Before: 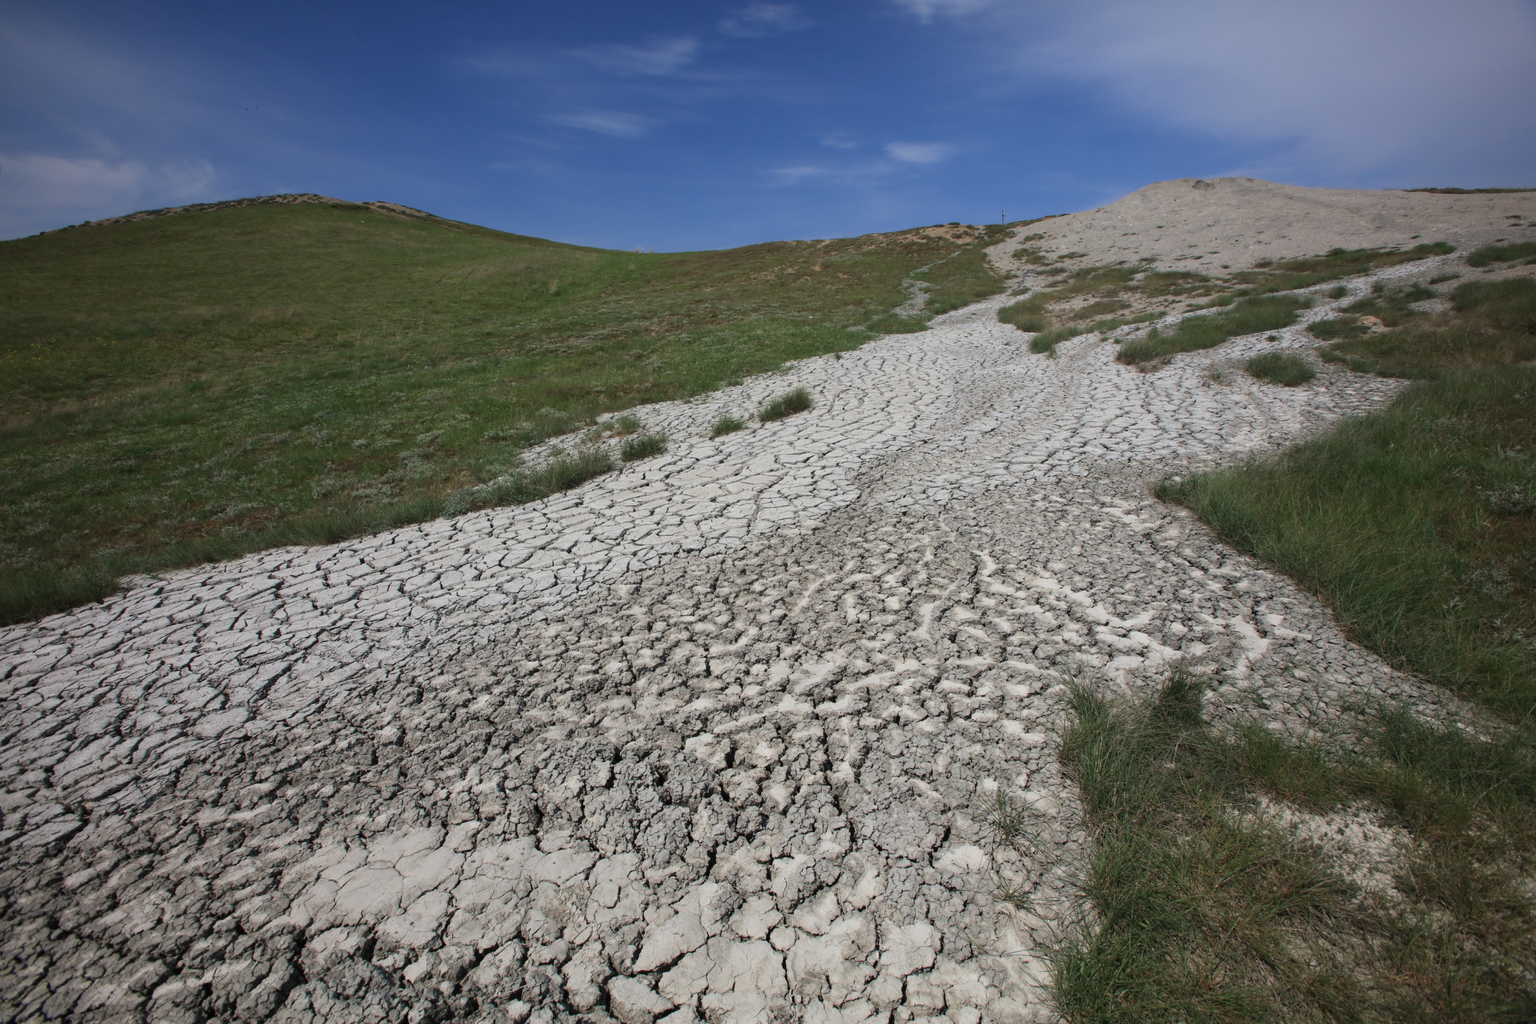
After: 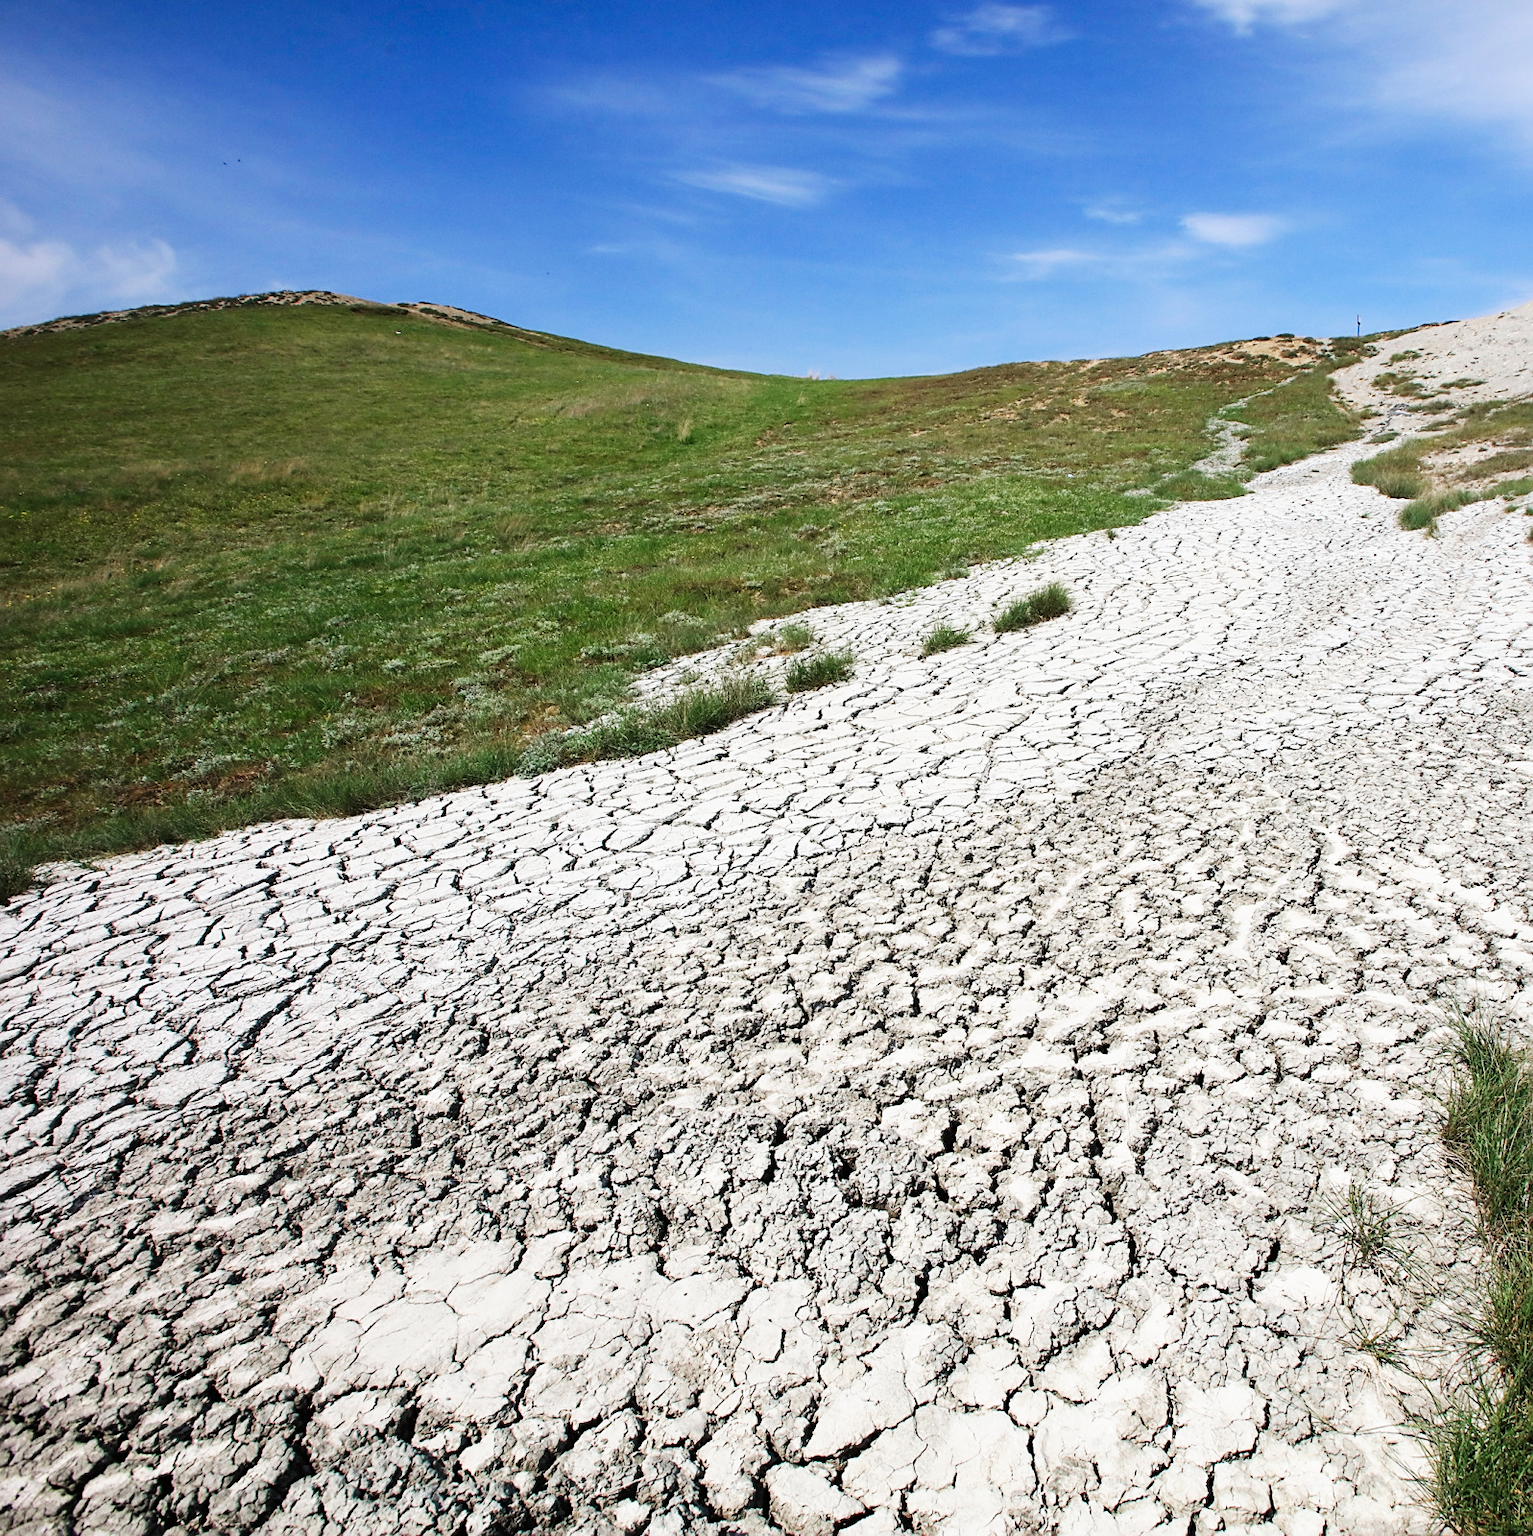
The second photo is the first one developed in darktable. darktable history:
crop and rotate: left 6.347%, right 27.09%
base curve: curves: ch0 [(0, 0) (0.007, 0.004) (0.027, 0.03) (0.046, 0.07) (0.207, 0.54) (0.442, 0.872) (0.673, 0.972) (1, 1)], preserve colors none
sharpen: on, module defaults
